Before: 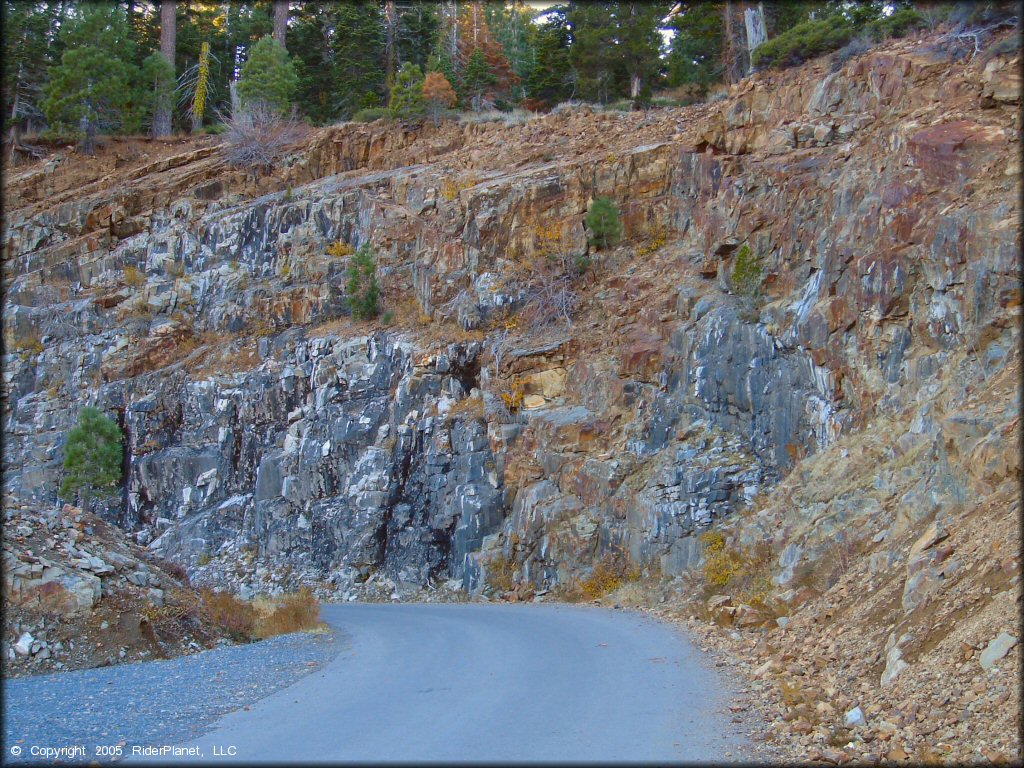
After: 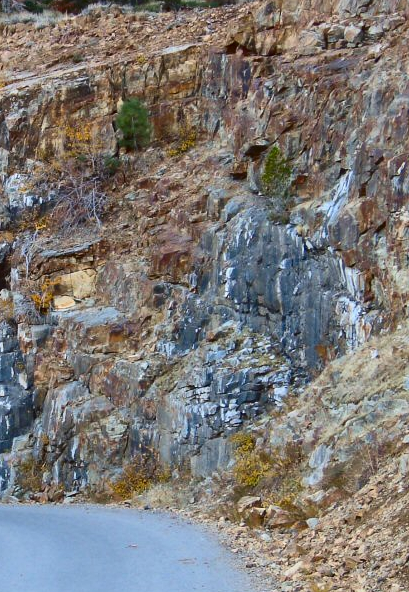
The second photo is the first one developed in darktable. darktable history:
crop: left 45.937%, top 12.966%, right 14.07%, bottom 9.935%
contrast brightness saturation: contrast 0.277
